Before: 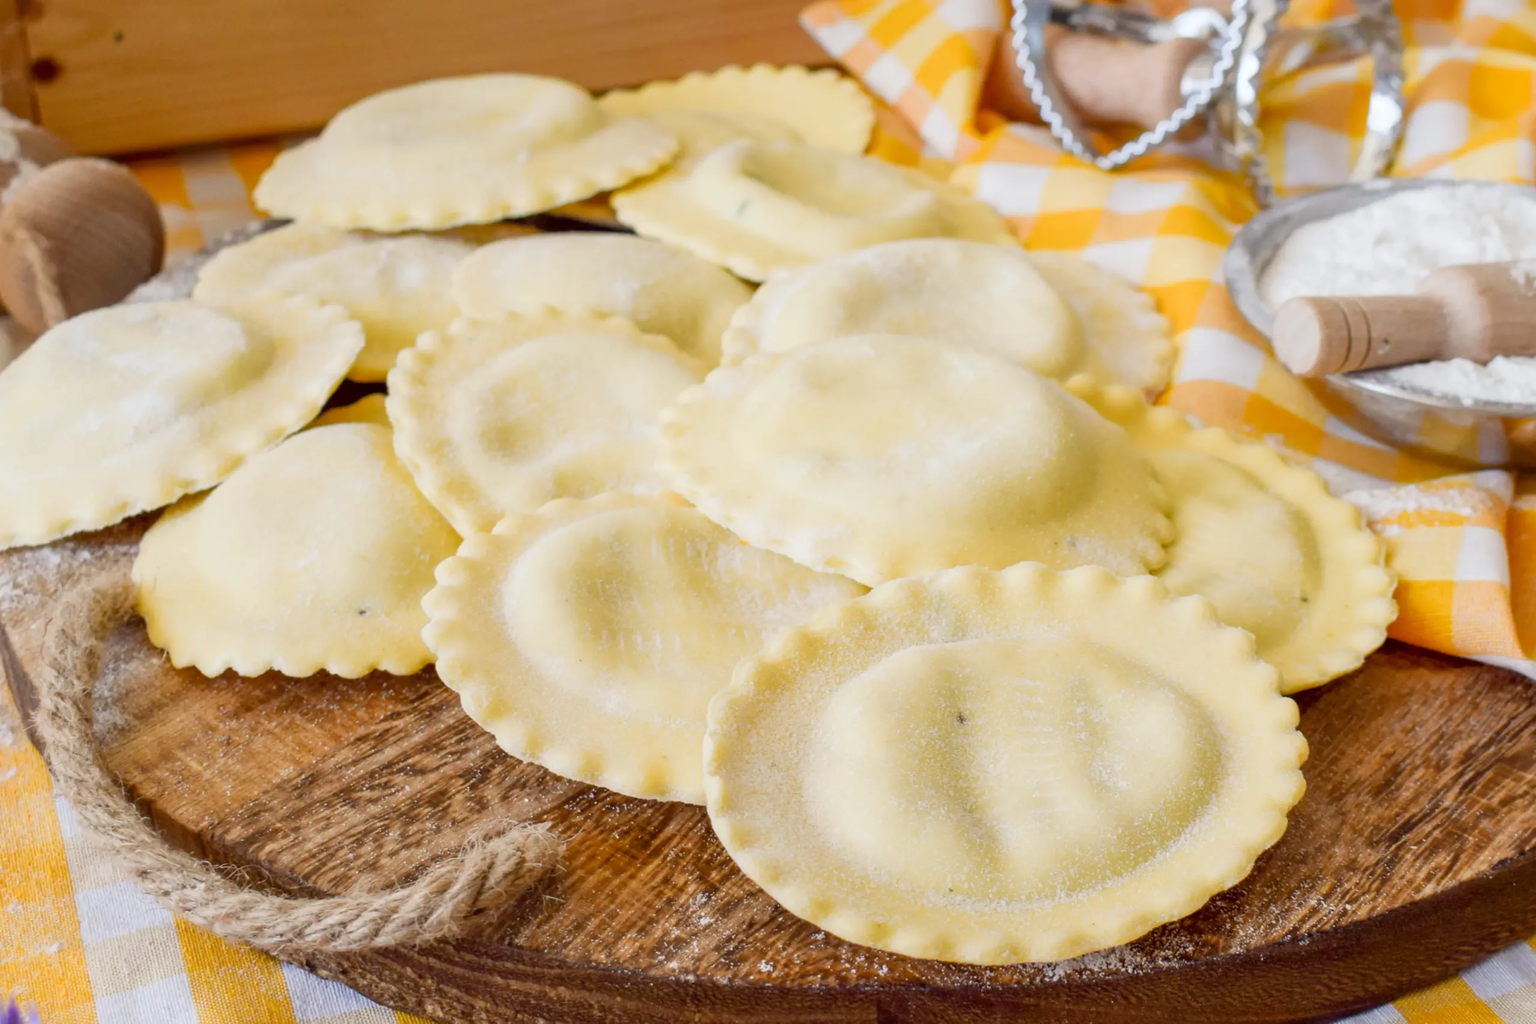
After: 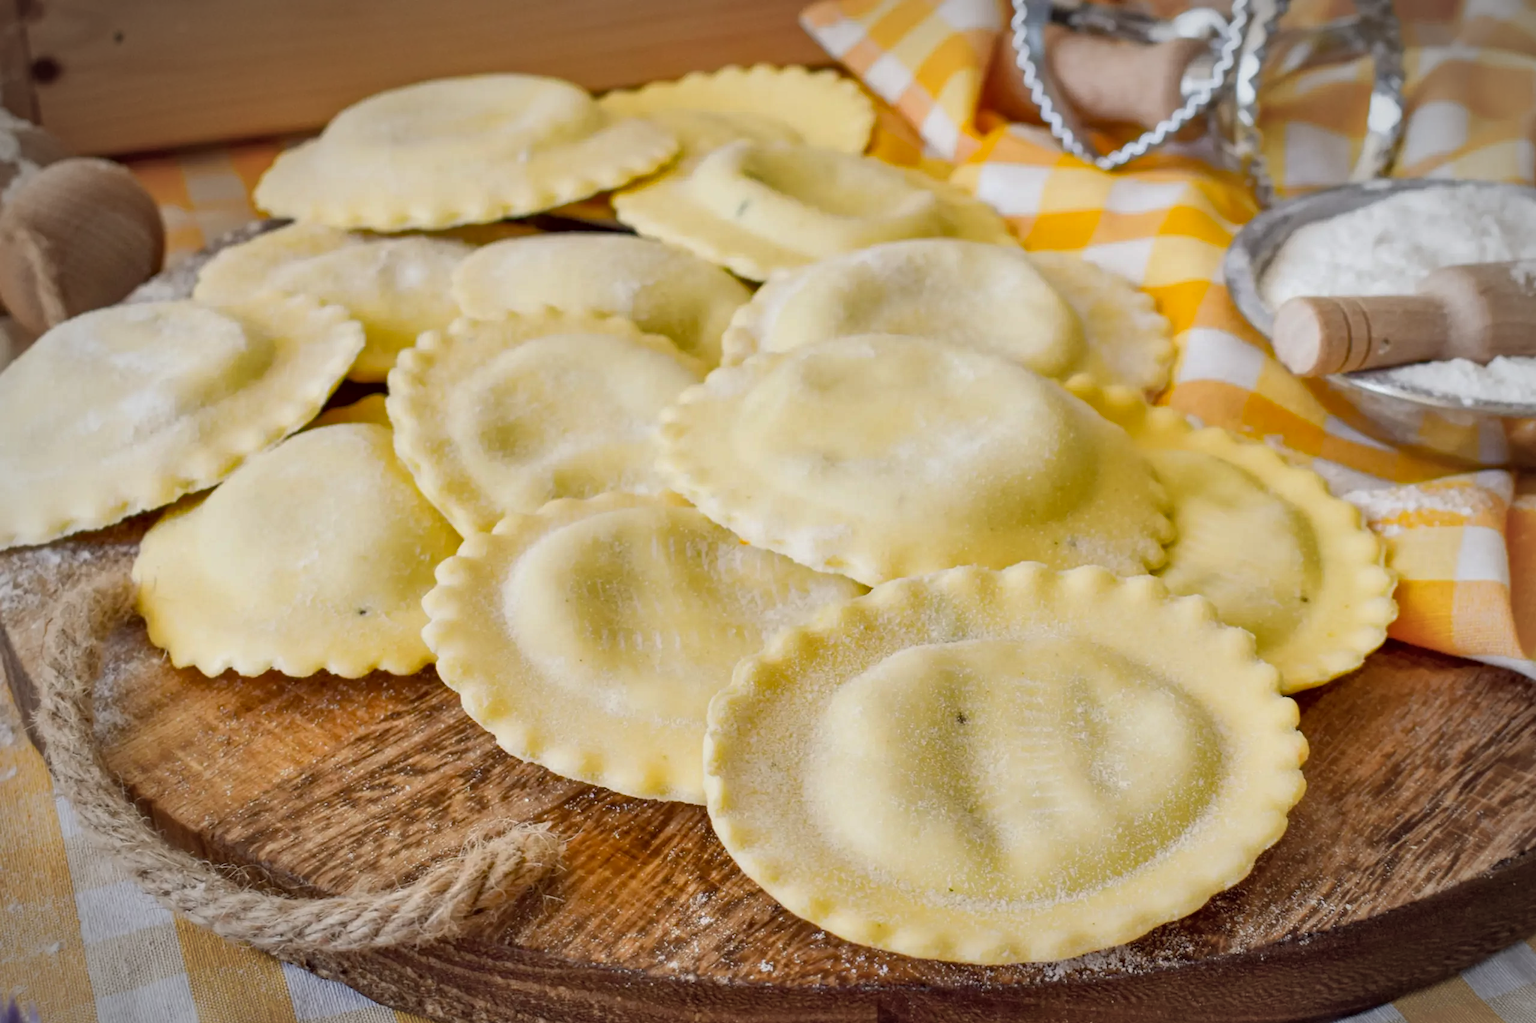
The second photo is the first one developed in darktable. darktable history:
vignetting: automatic ratio true
shadows and highlights: shadows 60, soften with gaussian
haze removal: compatibility mode true, adaptive false
